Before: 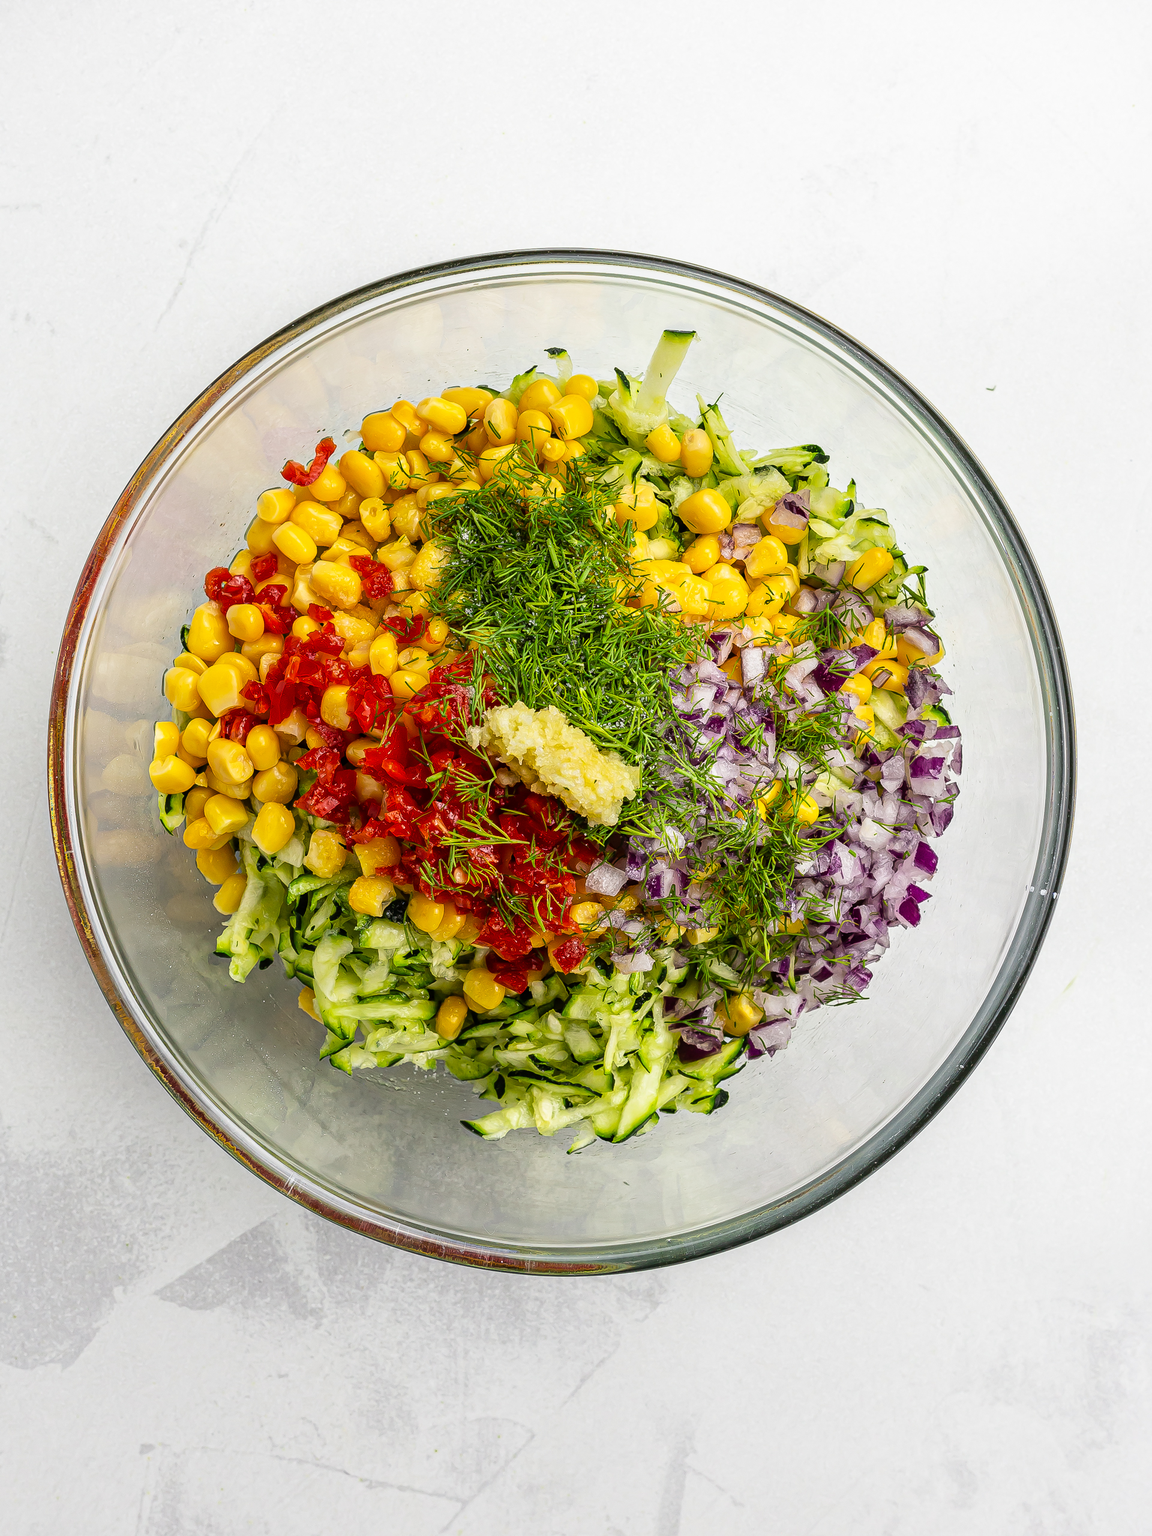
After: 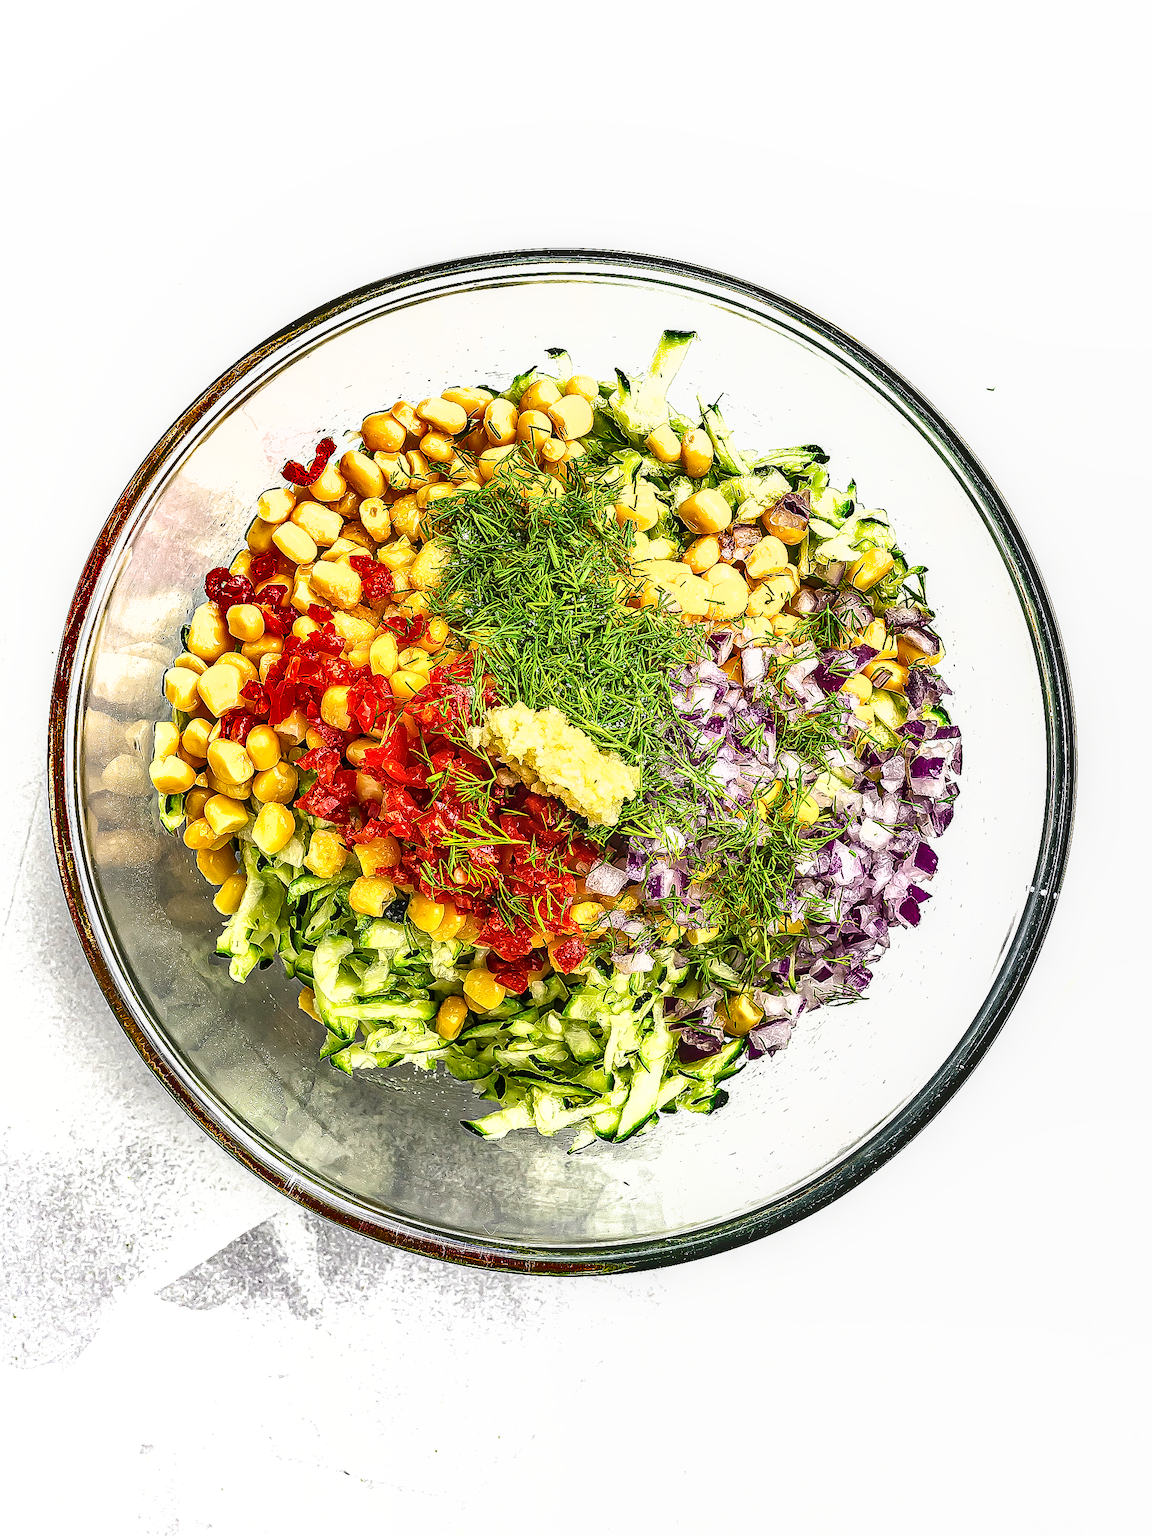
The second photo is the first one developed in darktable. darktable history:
sharpen: radius 1.4, amount 1.25, threshold 0.7
tone equalizer: on, module defaults
exposure: exposure 0.781 EV, compensate highlight preservation false
local contrast: on, module defaults
shadows and highlights: radius 108.52, shadows 40.68, highlights -72.88, low approximation 0.01, soften with gaussian
